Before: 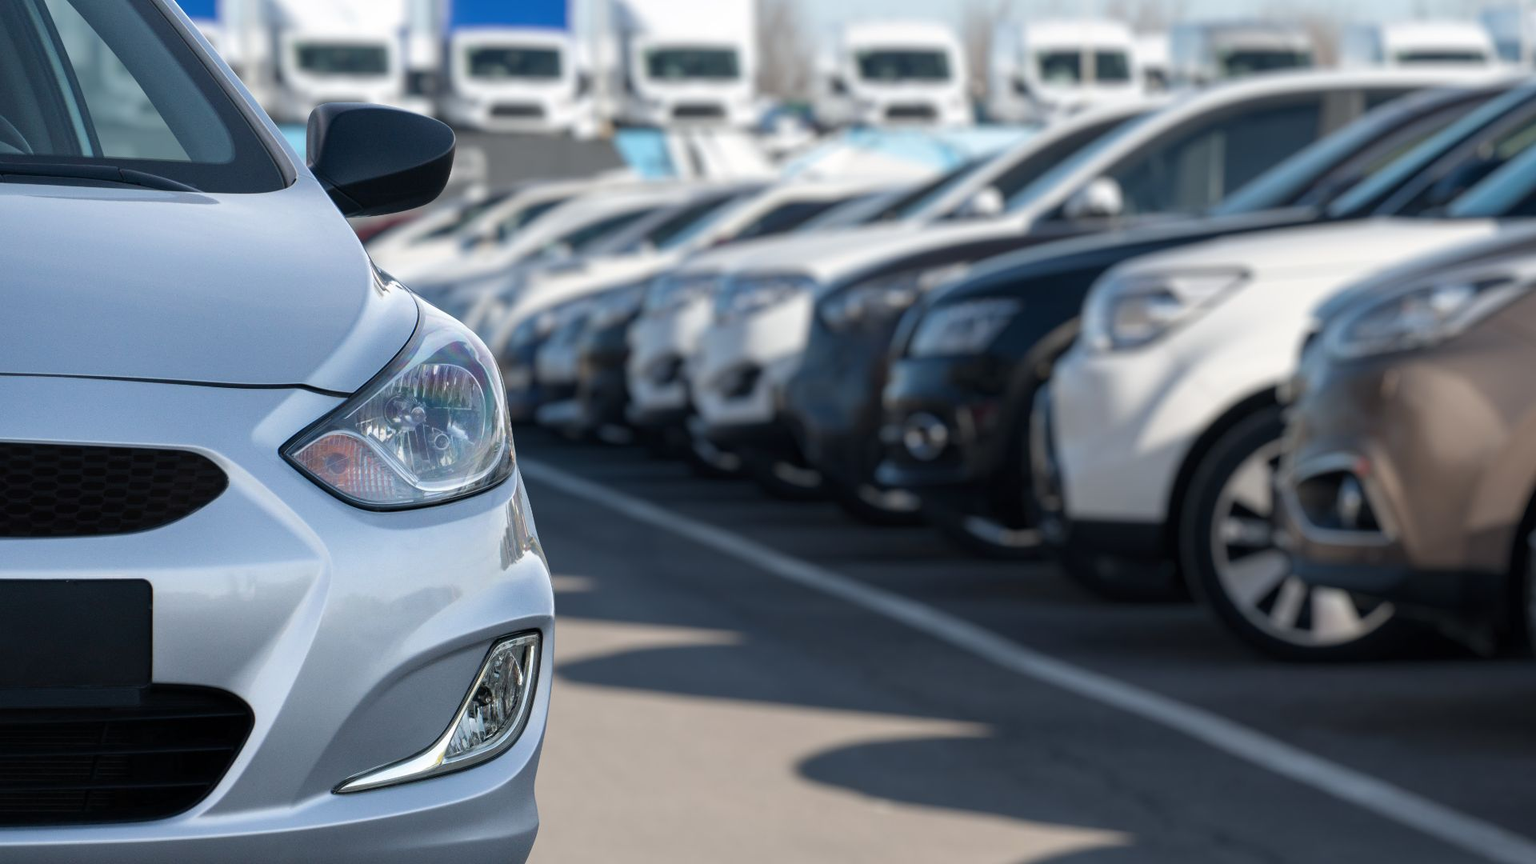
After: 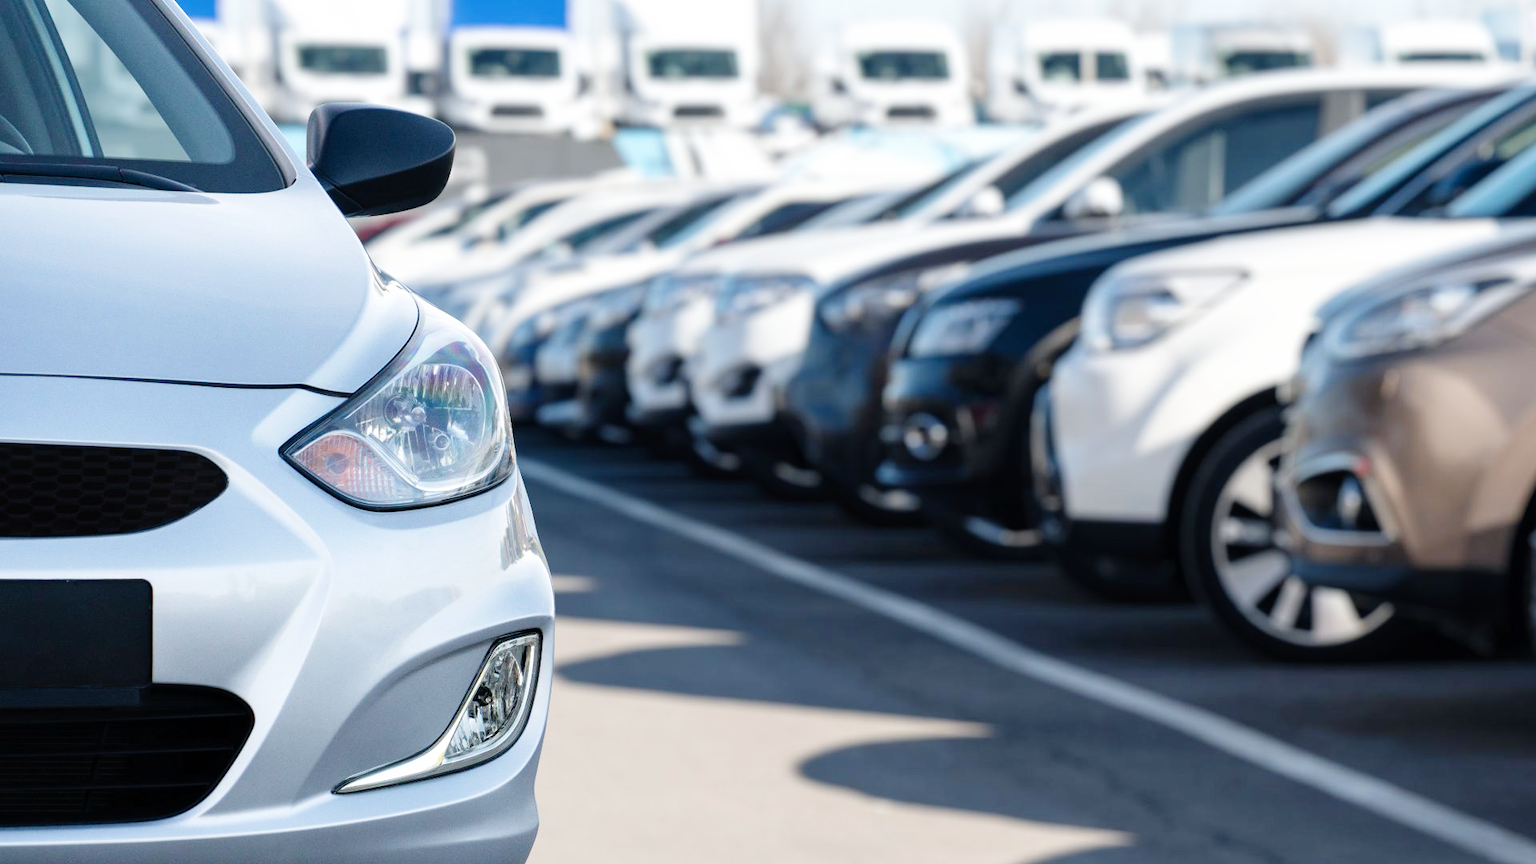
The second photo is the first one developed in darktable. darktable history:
base curve: curves: ch0 [(0, 0) (0.008, 0.007) (0.022, 0.029) (0.048, 0.089) (0.092, 0.197) (0.191, 0.399) (0.275, 0.534) (0.357, 0.65) (0.477, 0.78) (0.542, 0.833) (0.799, 0.973) (1, 1)], preserve colors none
